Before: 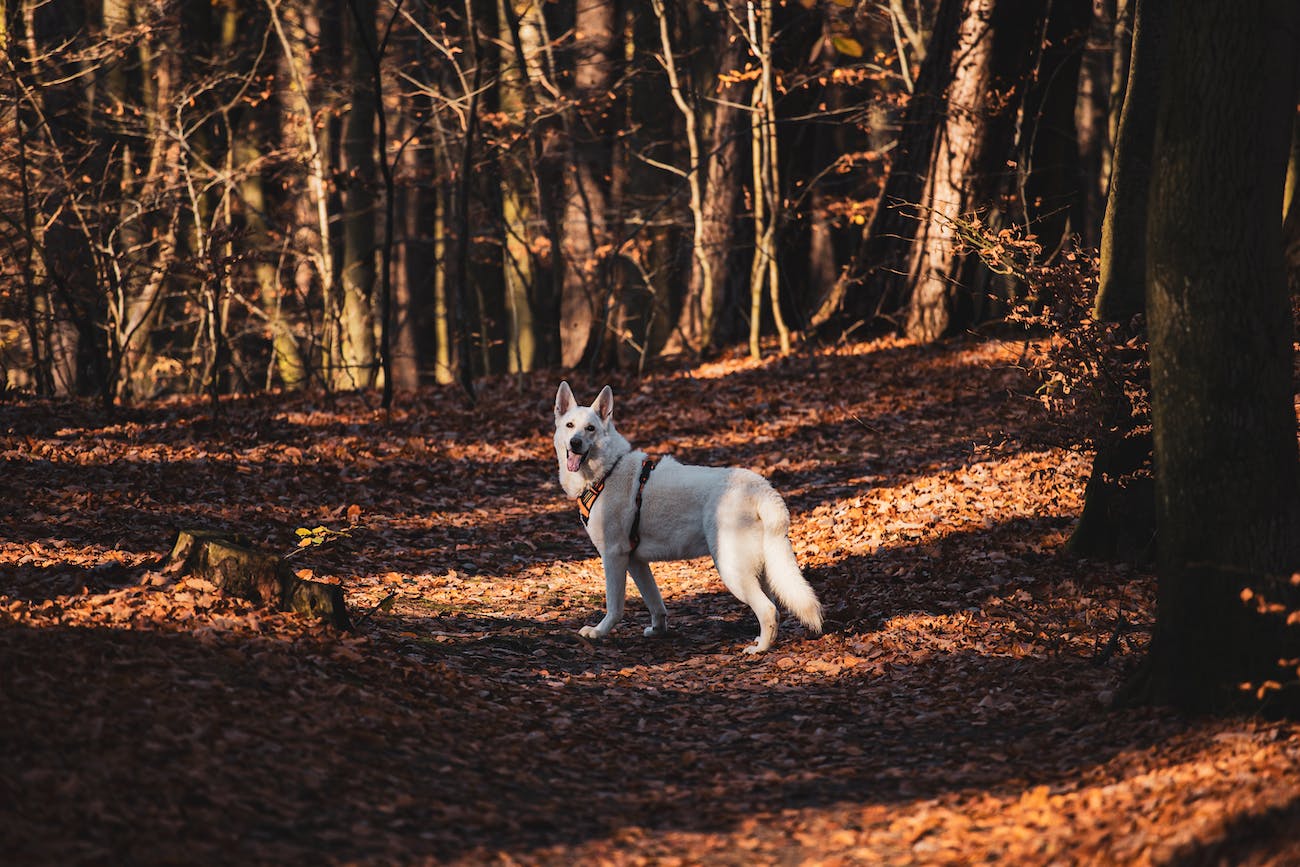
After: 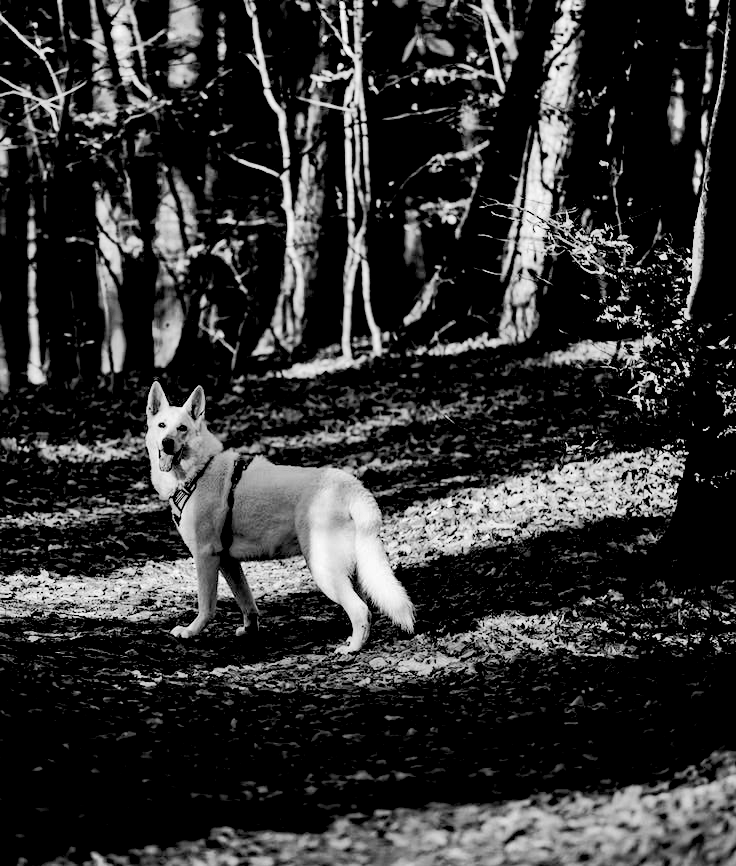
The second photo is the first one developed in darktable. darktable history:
monochrome: on, module defaults
shadows and highlights: shadows 49, highlights -41, soften with gaussian
white balance: red 0.967, blue 1.119, emerald 0.756
rgb levels: levels [[0.034, 0.472, 0.904], [0, 0.5, 1], [0, 0.5, 1]]
crop: left 31.458%, top 0%, right 11.876%
